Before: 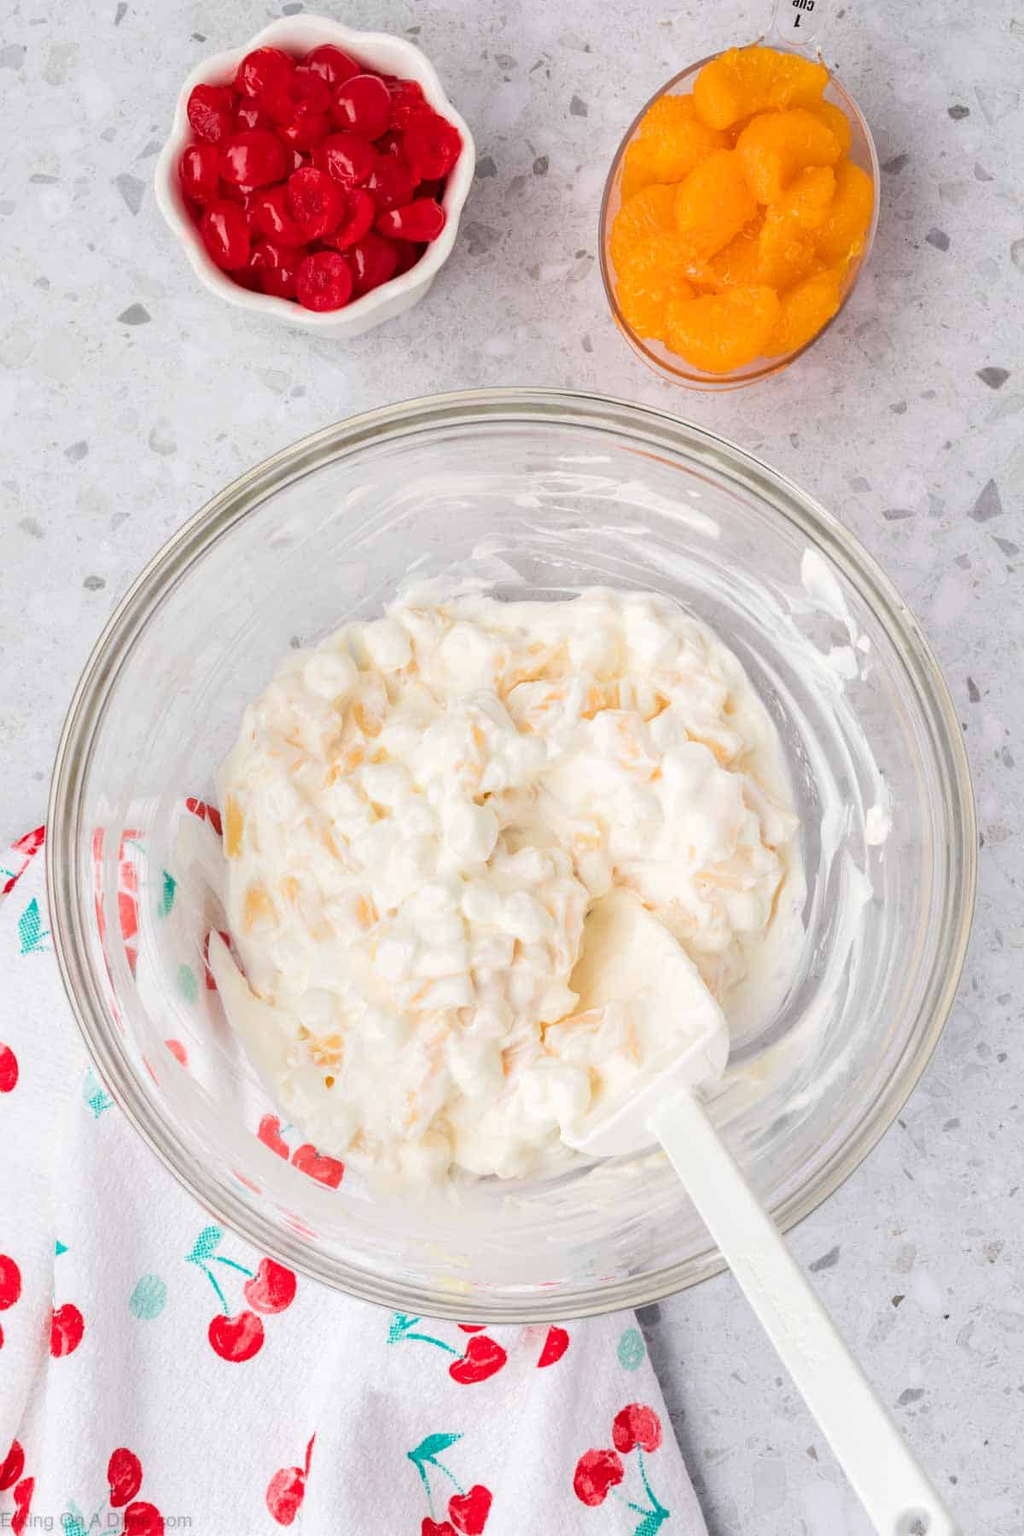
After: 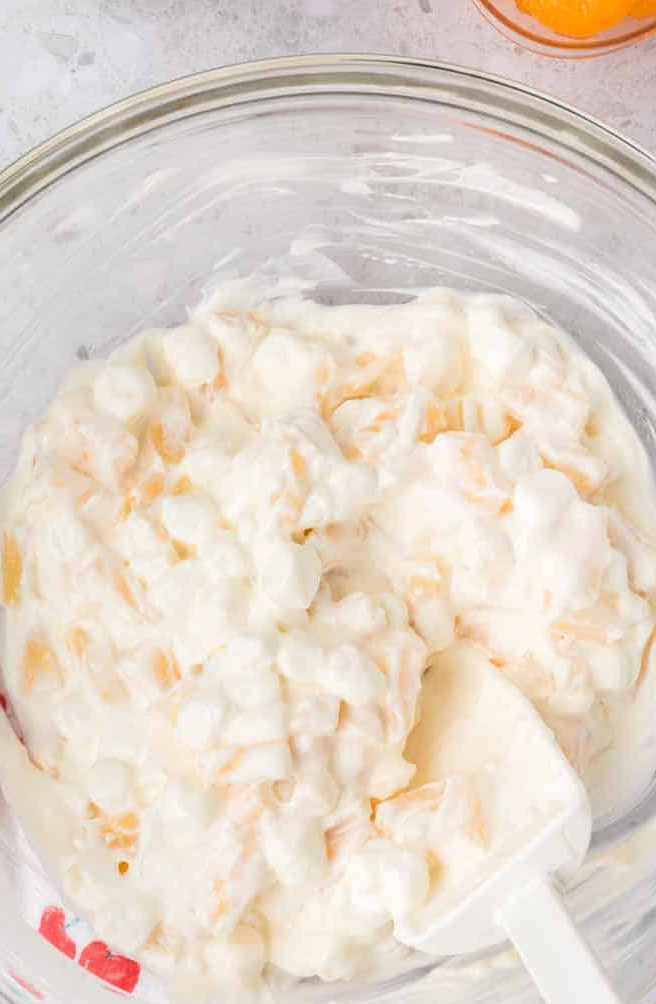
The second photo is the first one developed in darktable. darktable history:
crop and rotate: left 21.998%, top 22.231%, right 23.285%, bottom 21.969%
